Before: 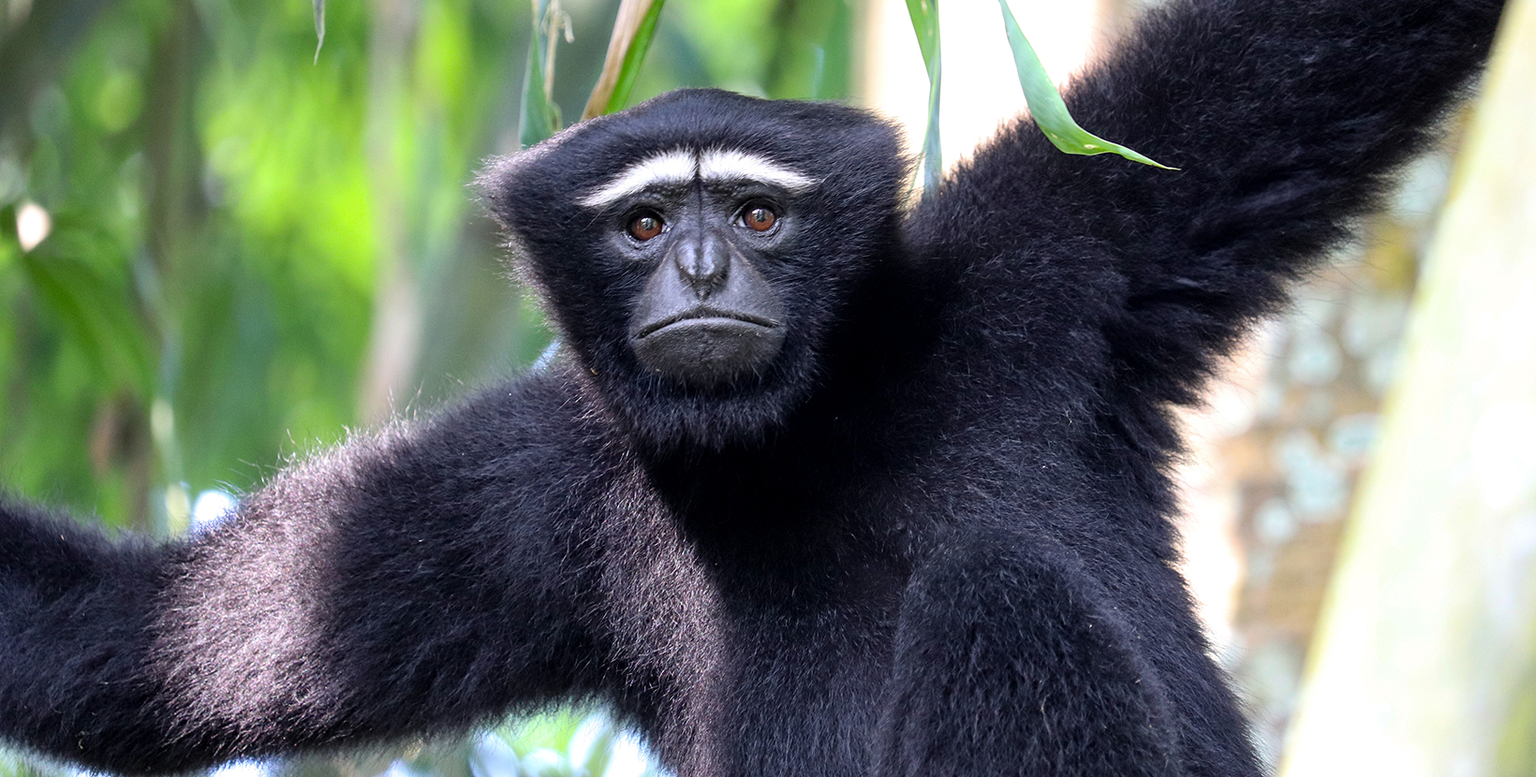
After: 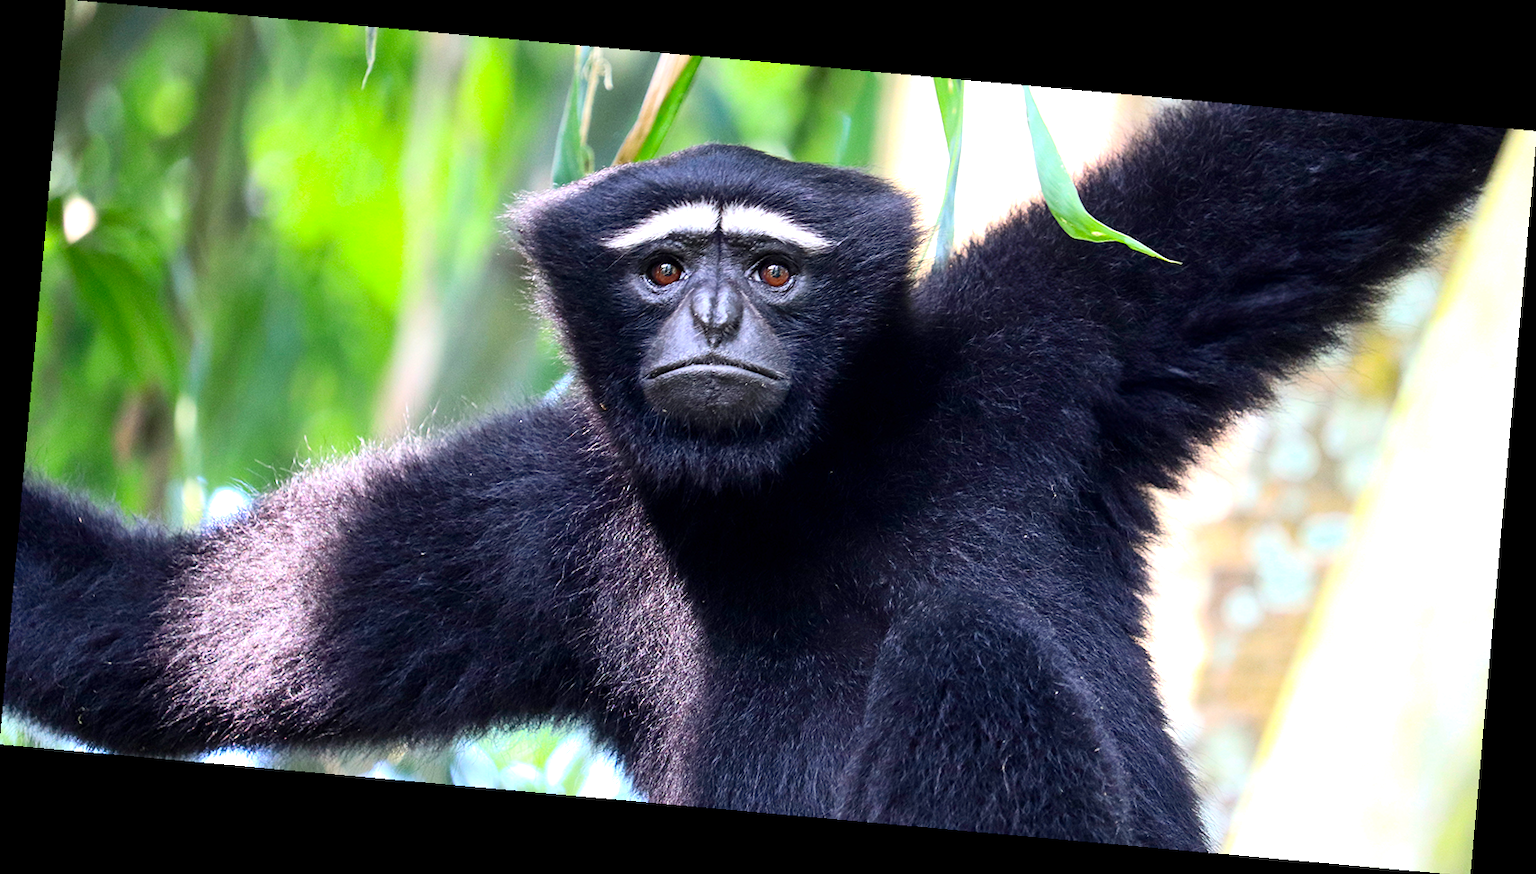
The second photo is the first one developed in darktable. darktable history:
exposure: exposure 0.375 EV, compensate highlight preservation false
contrast brightness saturation: contrast 0.18, saturation 0.3
rotate and perspective: rotation 5.12°, automatic cropping off
